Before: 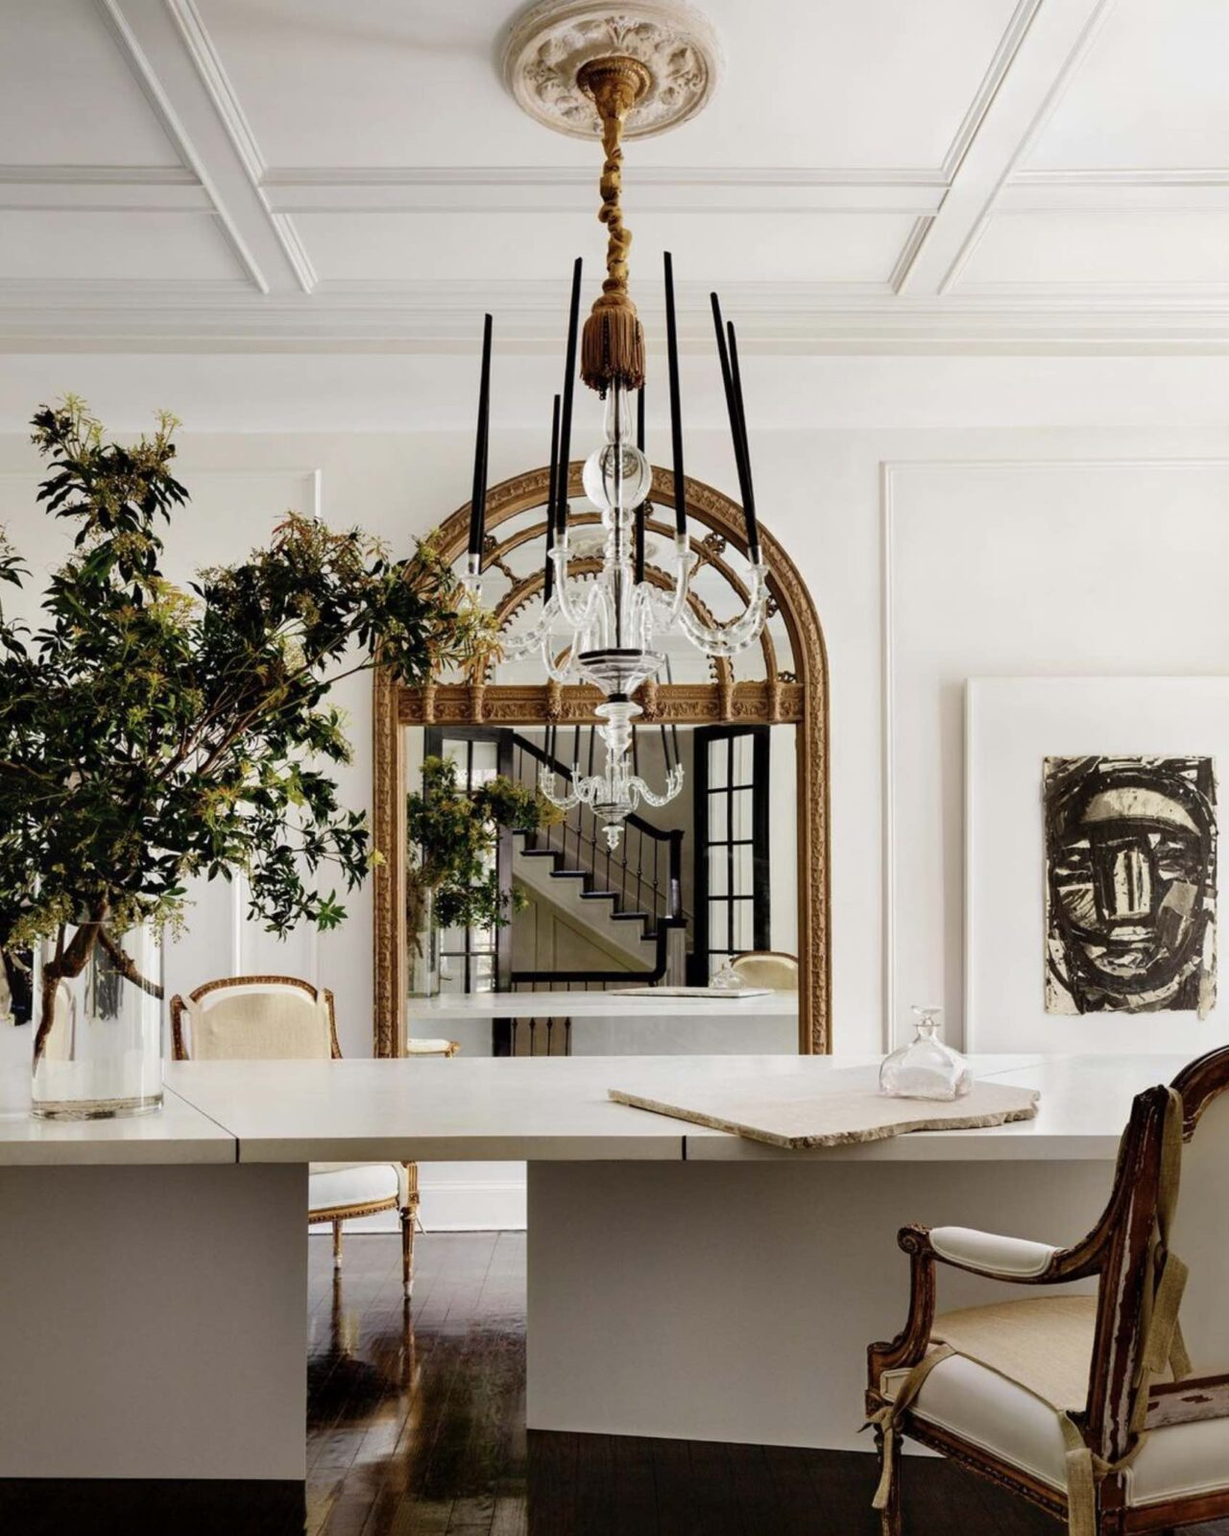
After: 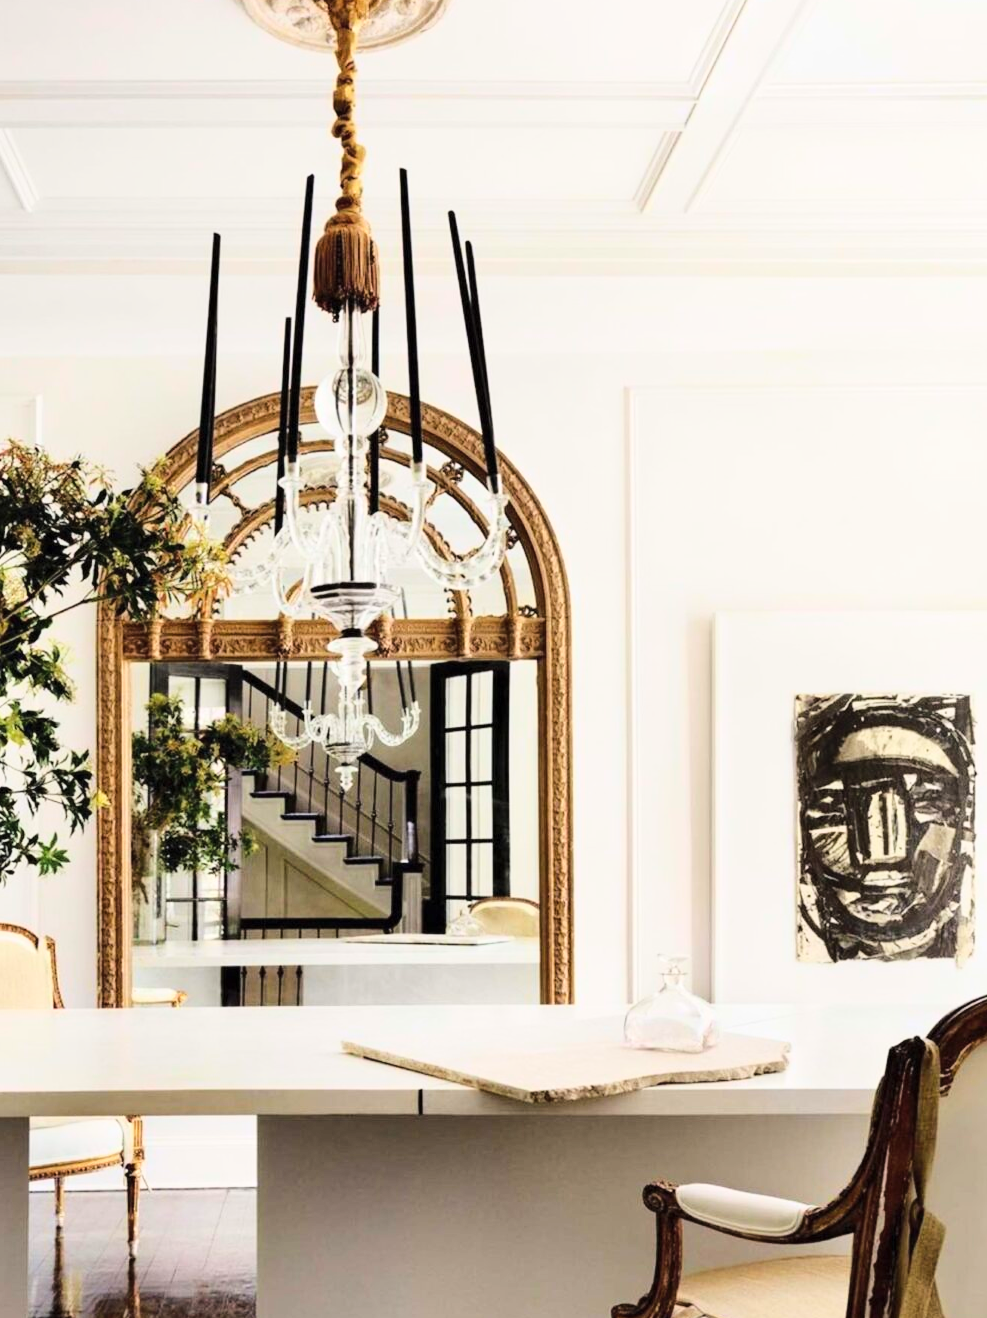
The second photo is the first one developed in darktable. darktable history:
contrast brightness saturation: contrast 0.03, brightness 0.07, saturation 0.133
base curve: curves: ch0 [(0, 0) (0.028, 0.03) (0.121, 0.232) (0.46, 0.748) (0.859, 0.968) (1, 1)]
crop: left 22.818%, top 5.907%, bottom 11.676%
